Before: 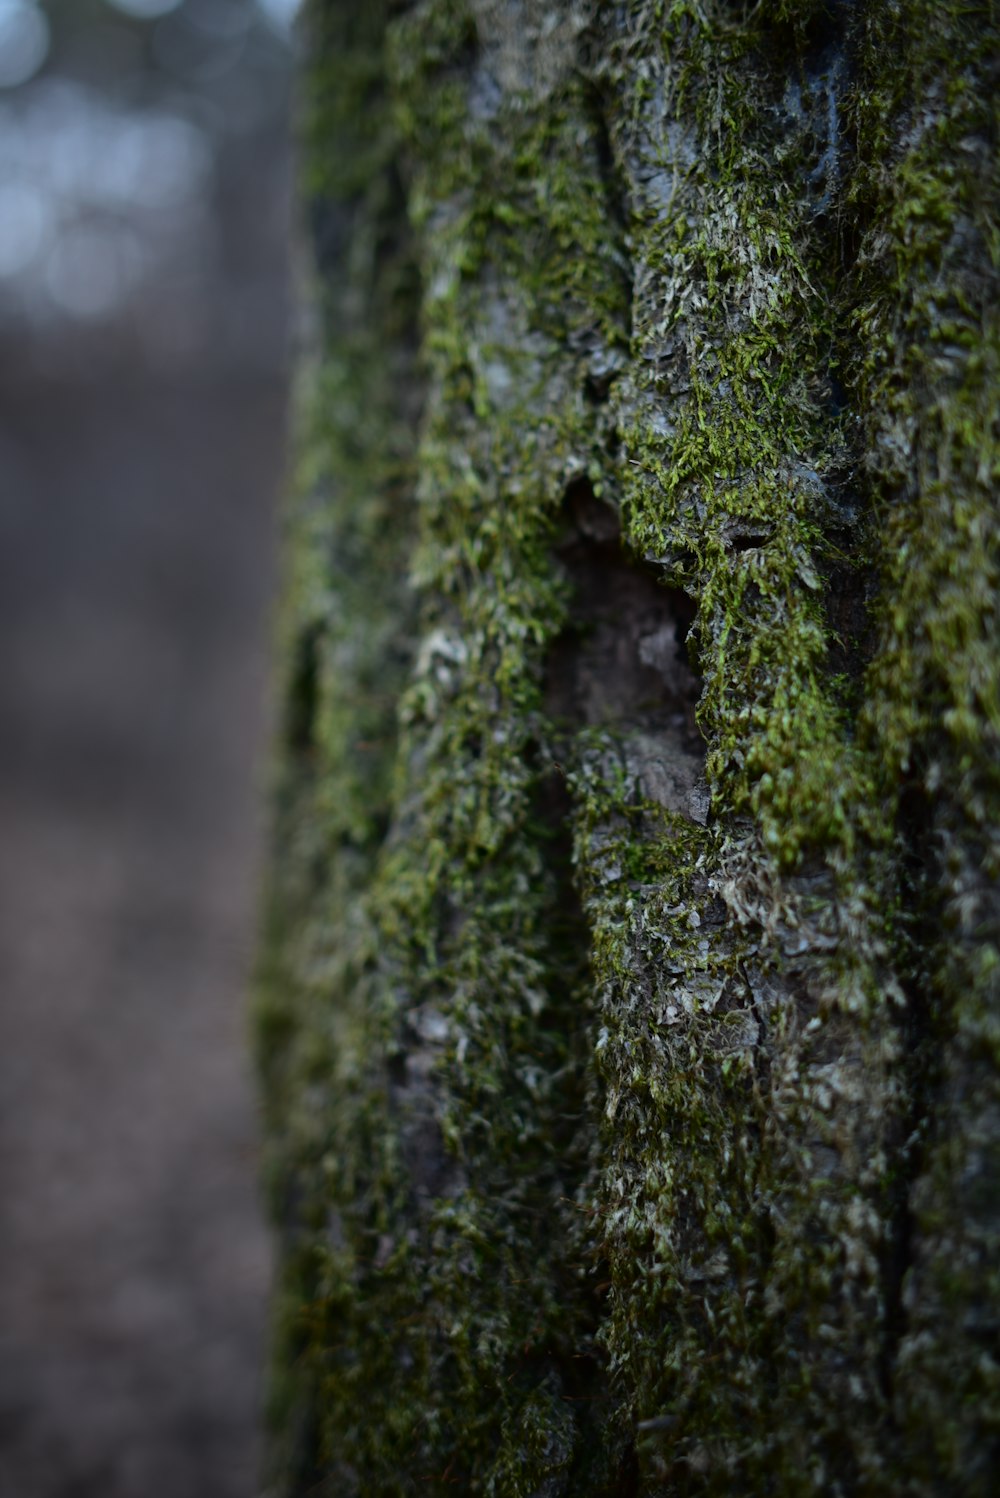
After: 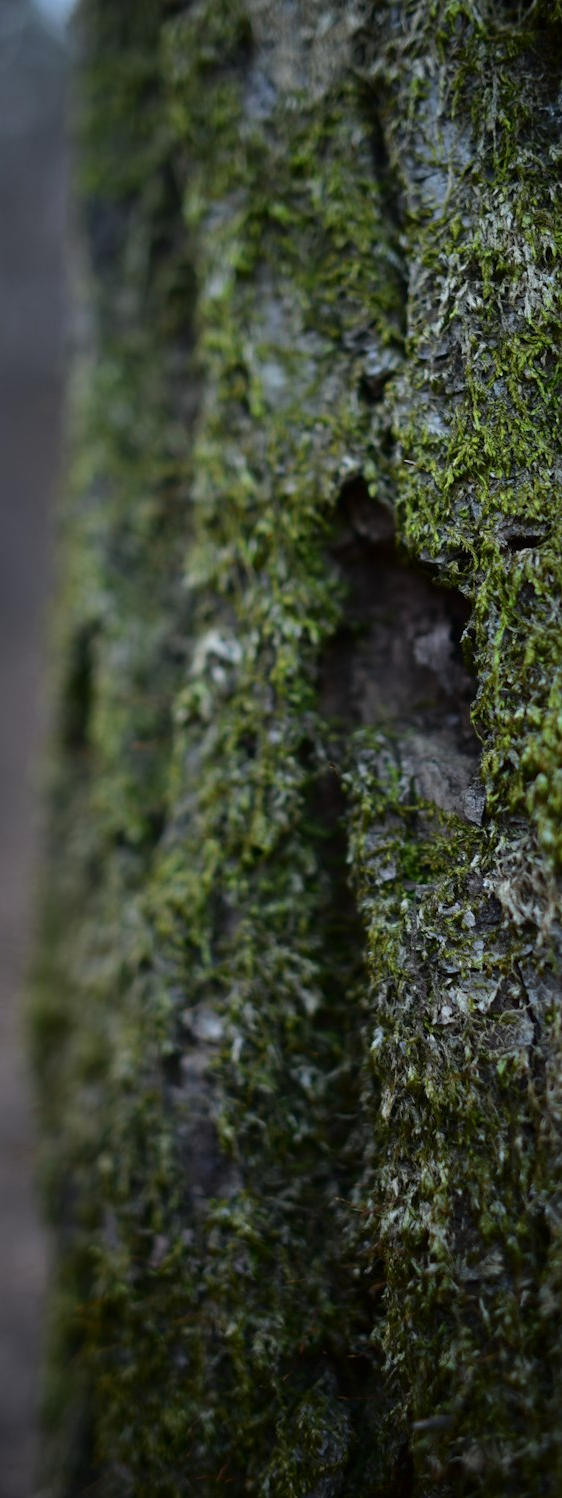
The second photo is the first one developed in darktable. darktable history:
crop and rotate: left 22.516%, right 21.234%
exposure: exposure 0.081 EV, compensate highlight preservation false
